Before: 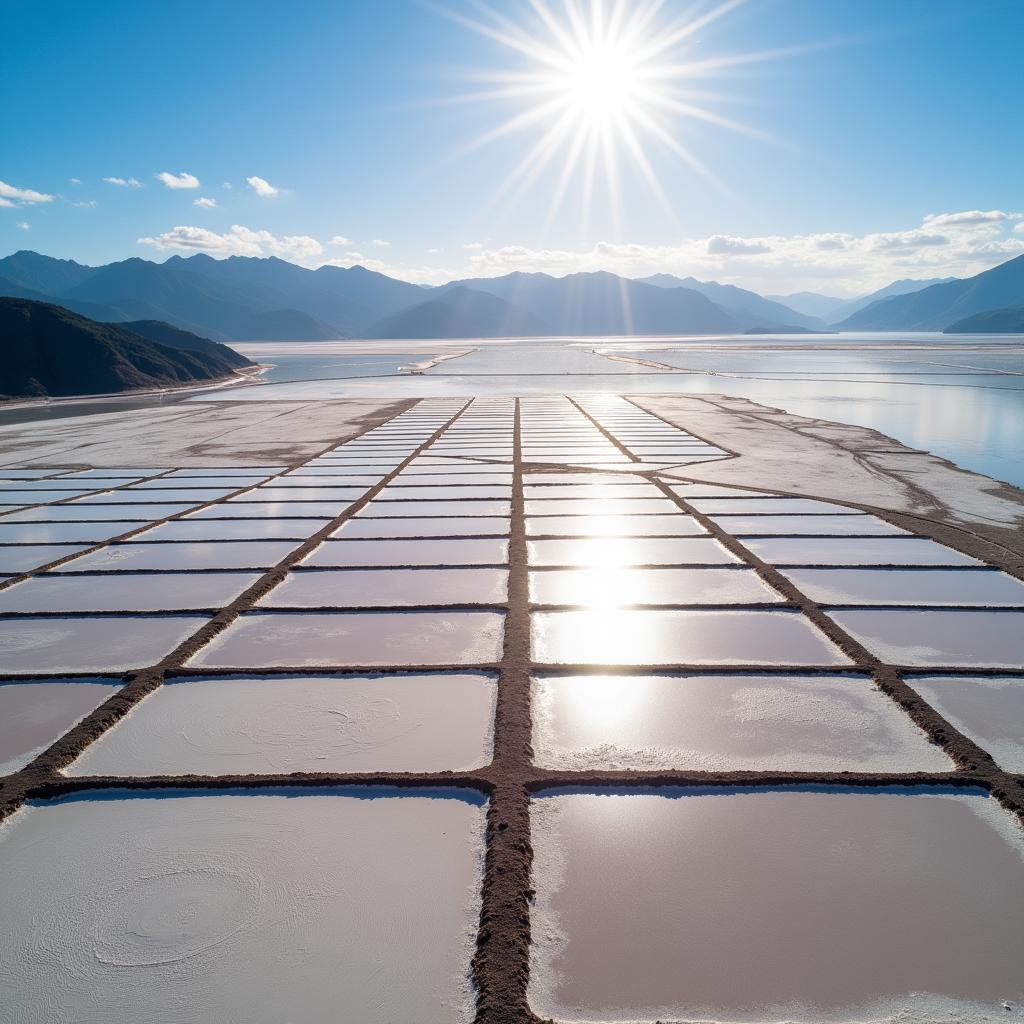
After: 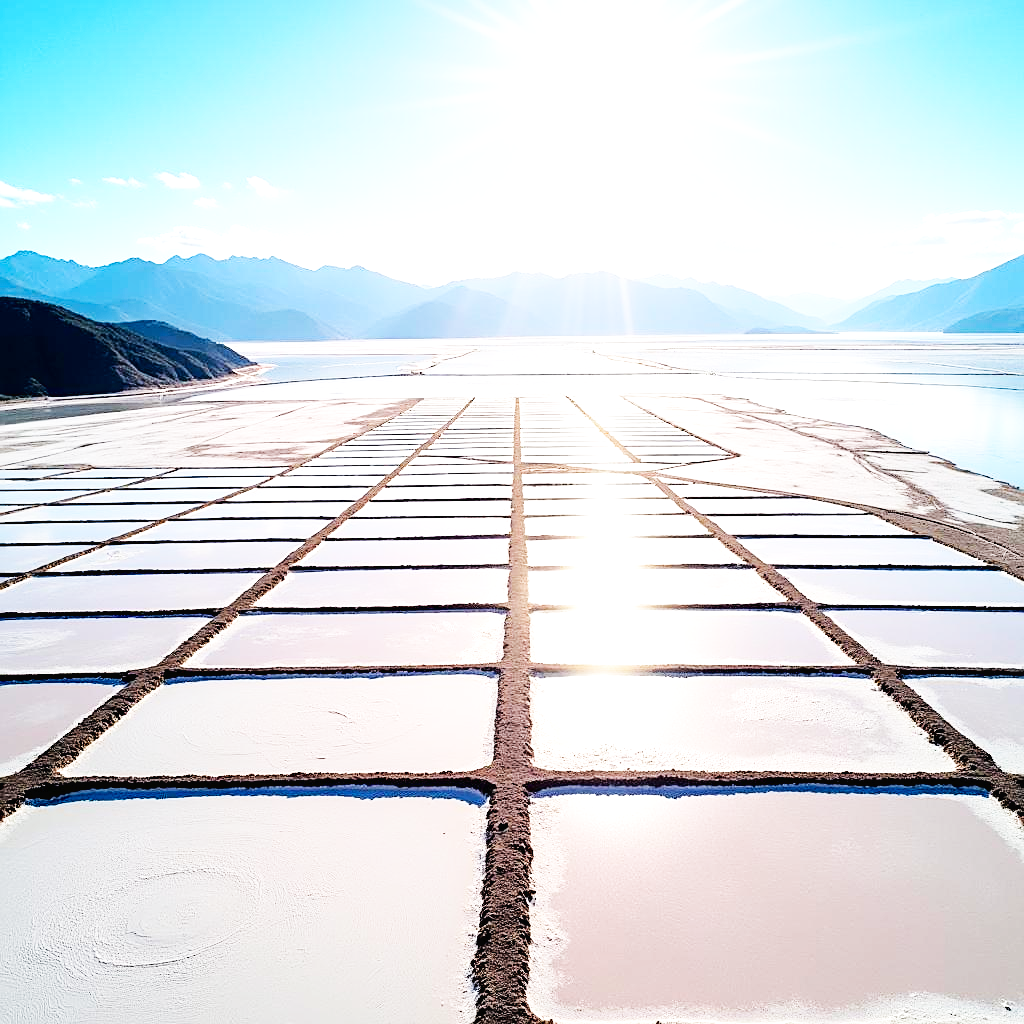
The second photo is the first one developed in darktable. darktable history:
sharpen: on, module defaults
base curve: curves: ch0 [(0, 0.003) (0.001, 0.002) (0.006, 0.004) (0.02, 0.022) (0.048, 0.086) (0.094, 0.234) (0.162, 0.431) (0.258, 0.629) (0.385, 0.8) (0.548, 0.918) (0.751, 0.988) (1, 1)], preserve colors none
local contrast: mode bilateral grid, contrast 20, coarseness 50, detail 120%, midtone range 0.2
tone equalizer: -8 EV -0.434 EV, -7 EV -0.391 EV, -6 EV -0.362 EV, -5 EV -0.224 EV, -3 EV 0.212 EV, -2 EV 0.319 EV, -1 EV 0.374 EV, +0 EV 0.423 EV
tone curve: curves: ch0 [(0, 0) (0.07, 0.057) (0.15, 0.177) (0.352, 0.445) (0.59, 0.703) (0.857, 0.908) (1, 1)], color space Lab, independent channels, preserve colors none
haze removal: compatibility mode true, adaptive false
exposure: black level correction 0, compensate highlight preservation false
contrast brightness saturation: contrast 0.013, saturation -0.046
